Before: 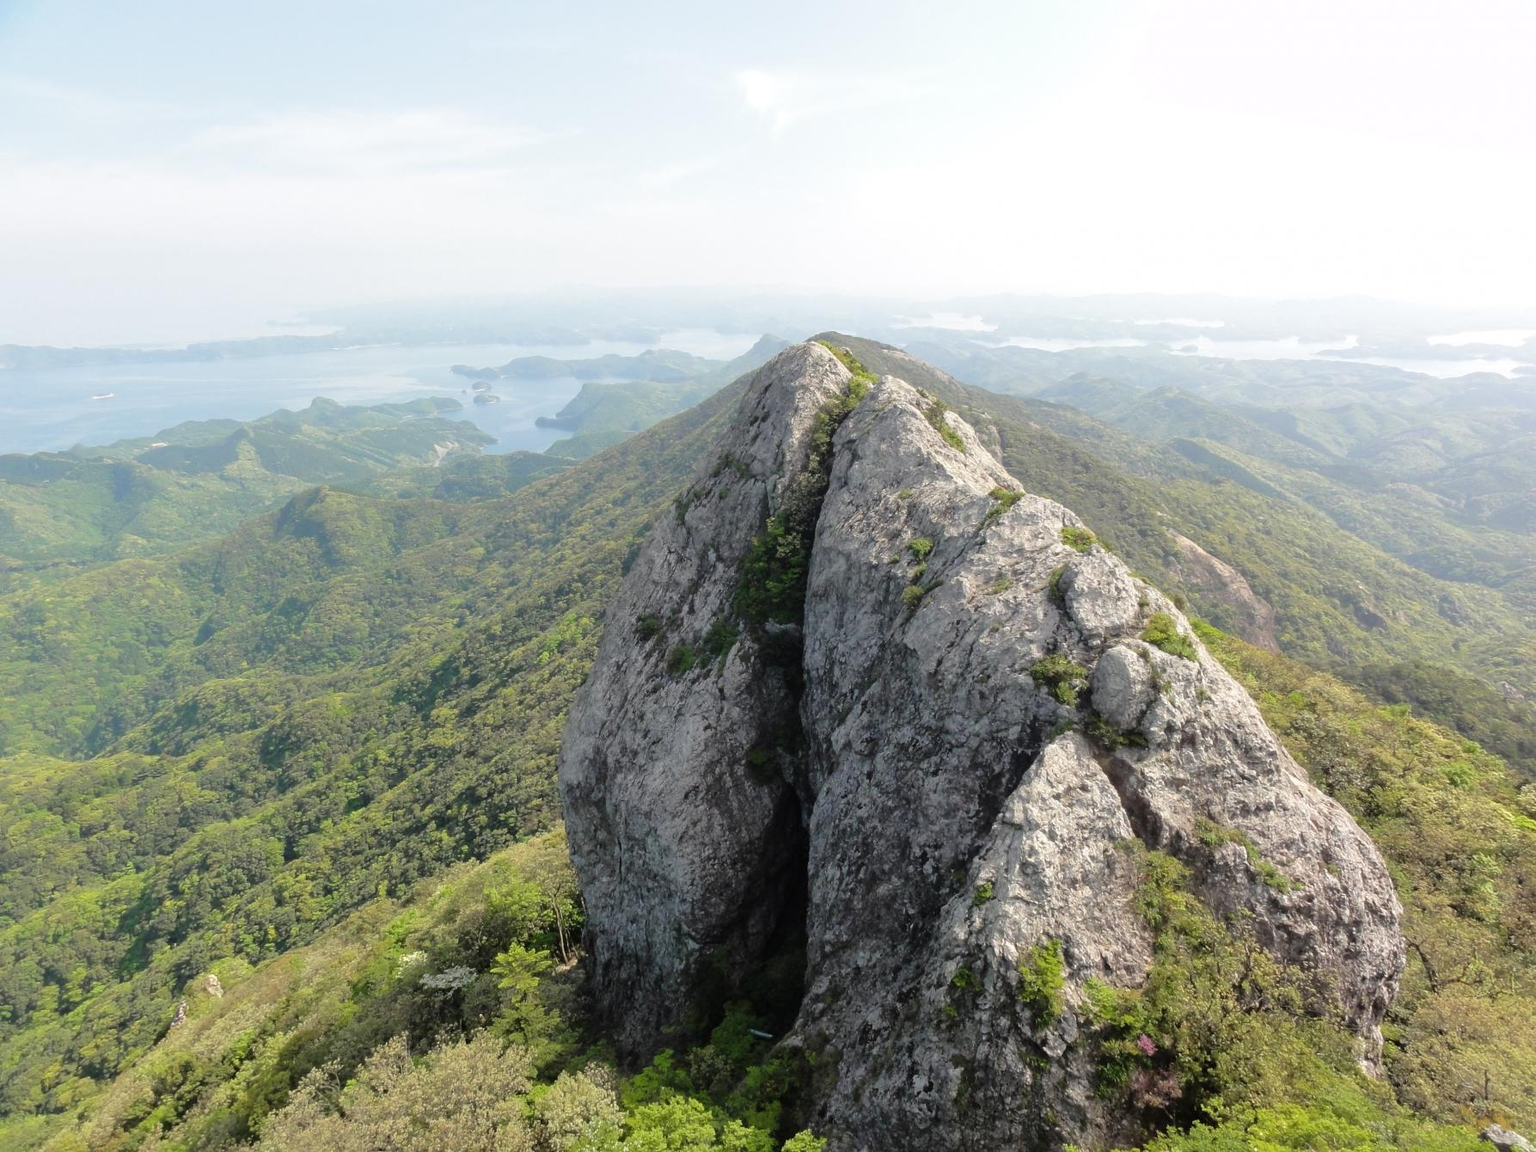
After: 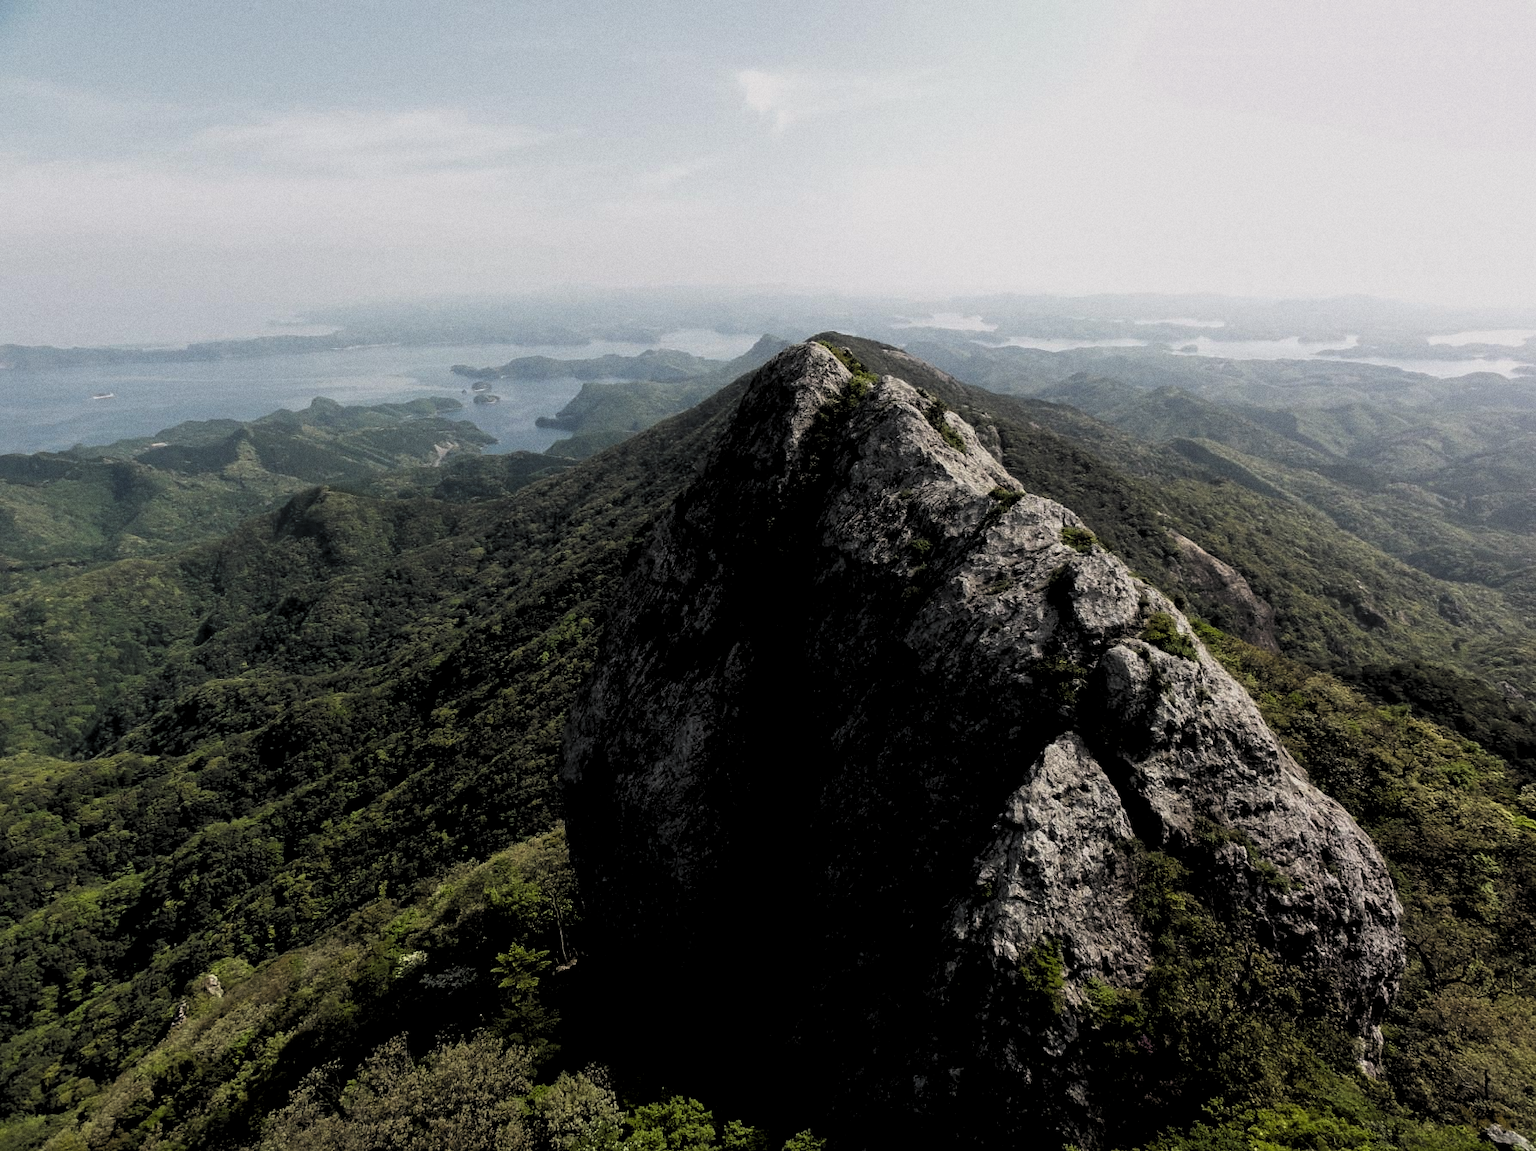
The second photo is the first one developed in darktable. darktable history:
contrast brightness saturation: brightness 0.09, saturation 0.19
grain: on, module defaults
levels: levels [0.514, 0.759, 1]
color balance rgb: shadows lift › chroma 1%, shadows lift › hue 113°, highlights gain › chroma 0.2%, highlights gain › hue 333°, perceptual saturation grading › global saturation 20%, perceptual saturation grading › highlights -25%, perceptual saturation grading › shadows 25%, contrast -10%
